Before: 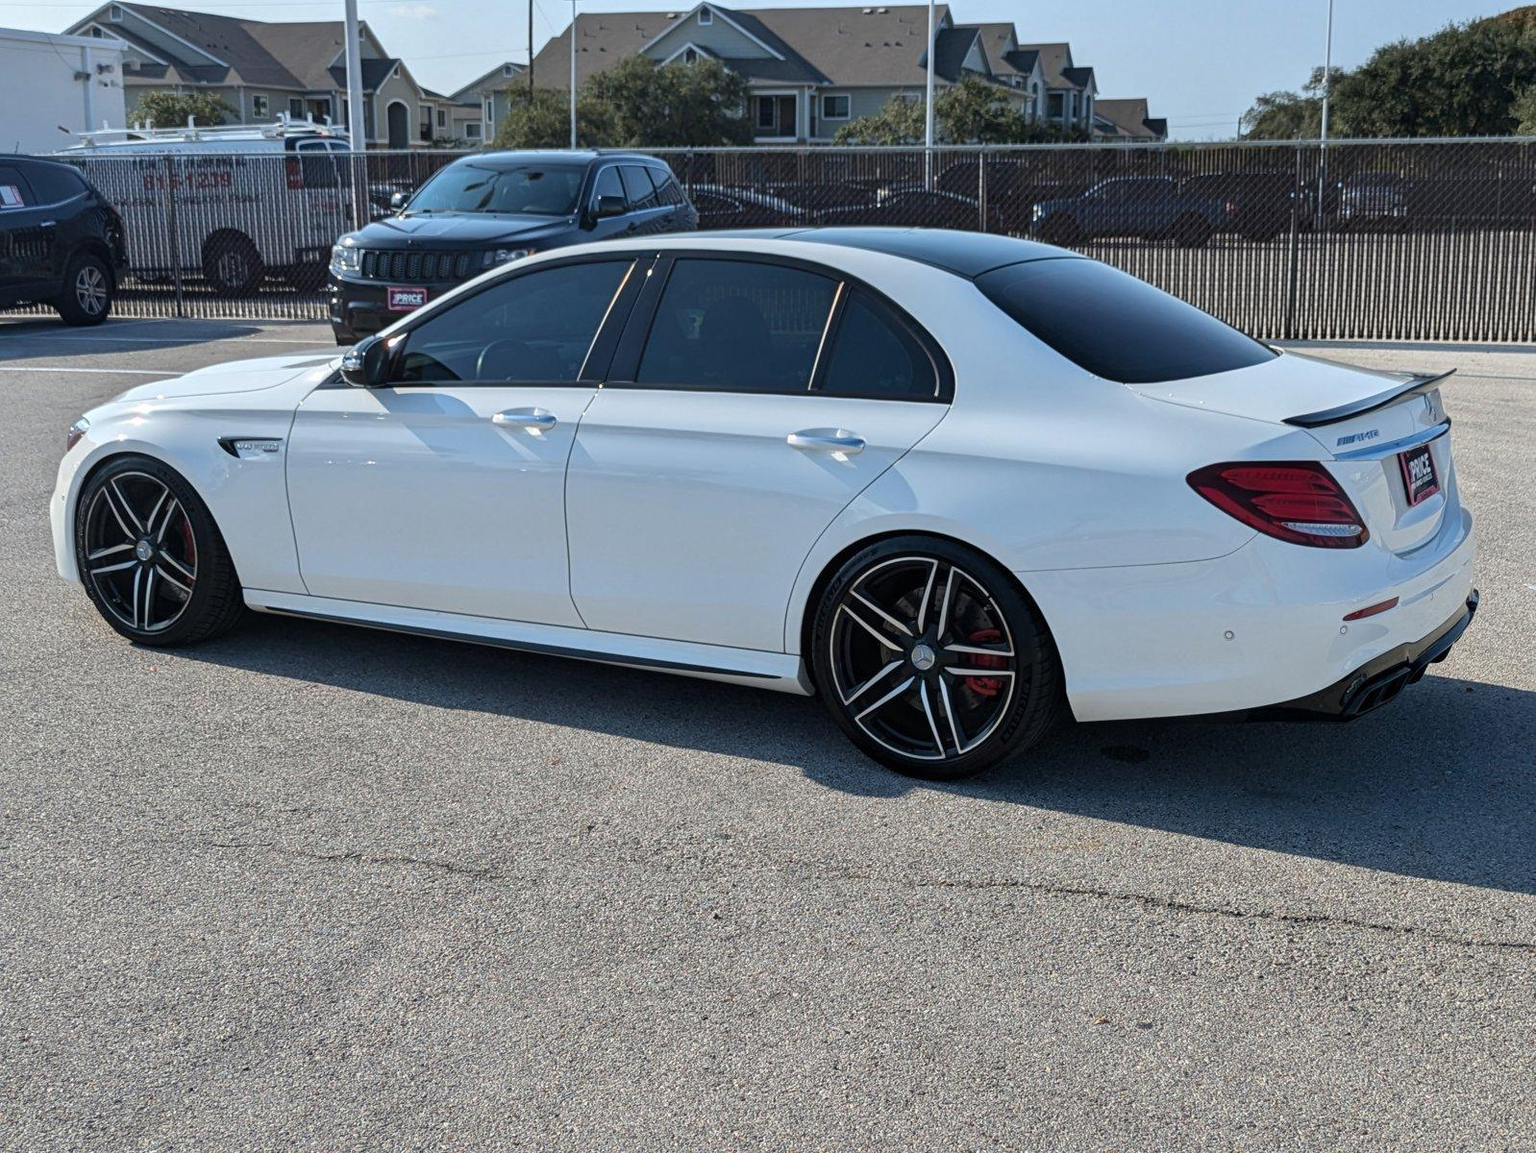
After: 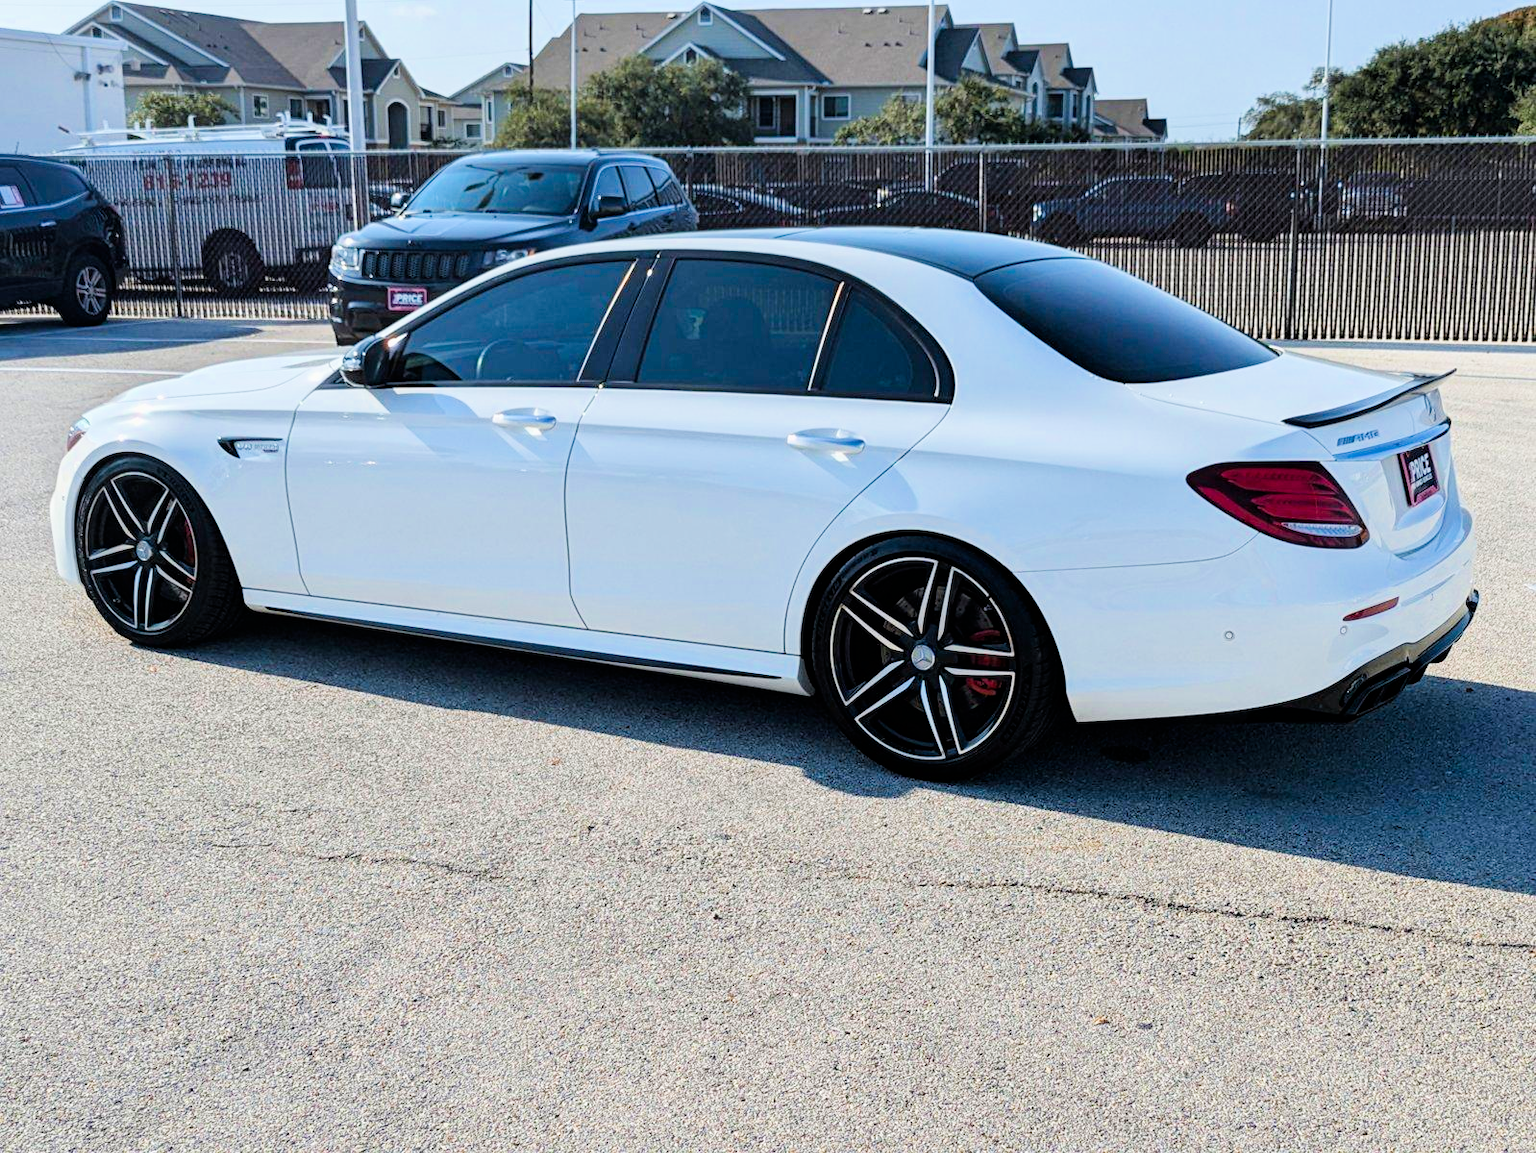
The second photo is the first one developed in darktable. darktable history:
filmic rgb: black relative exposure -7.65 EV, white relative exposure 4.56 EV, hardness 3.61
exposure: exposure 0.925 EV, compensate highlight preservation false
color balance rgb: linear chroma grading › global chroma 15.121%, perceptual saturation grading › global saturation 15.16%, global vibrance 25.062%, contrast 19.508%
